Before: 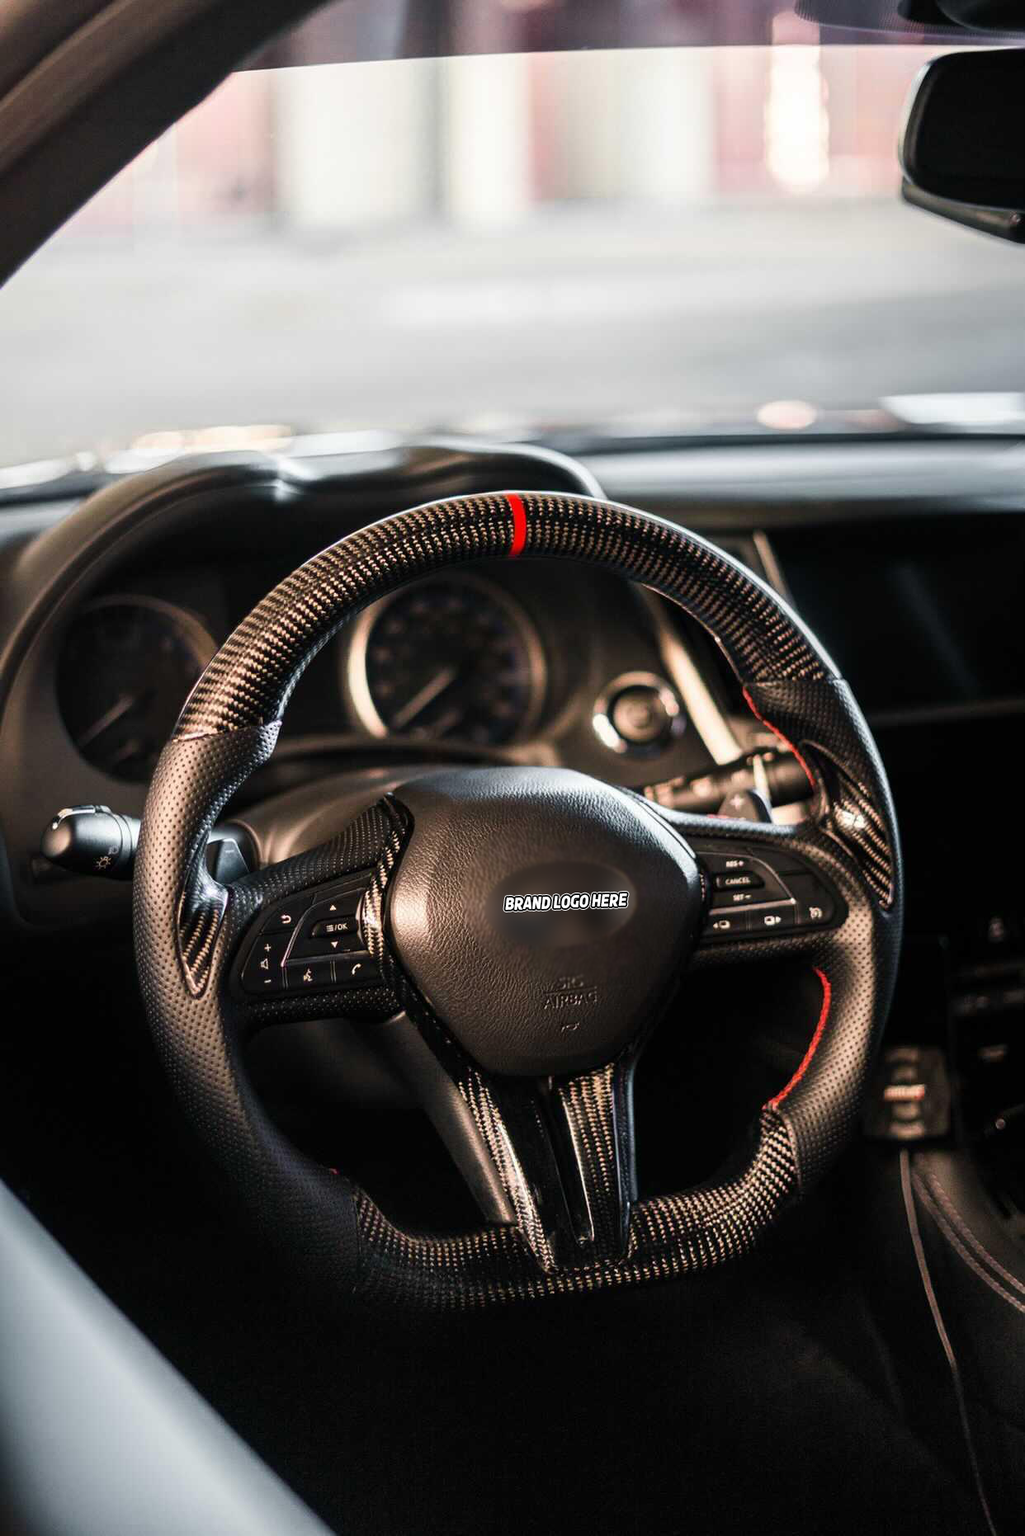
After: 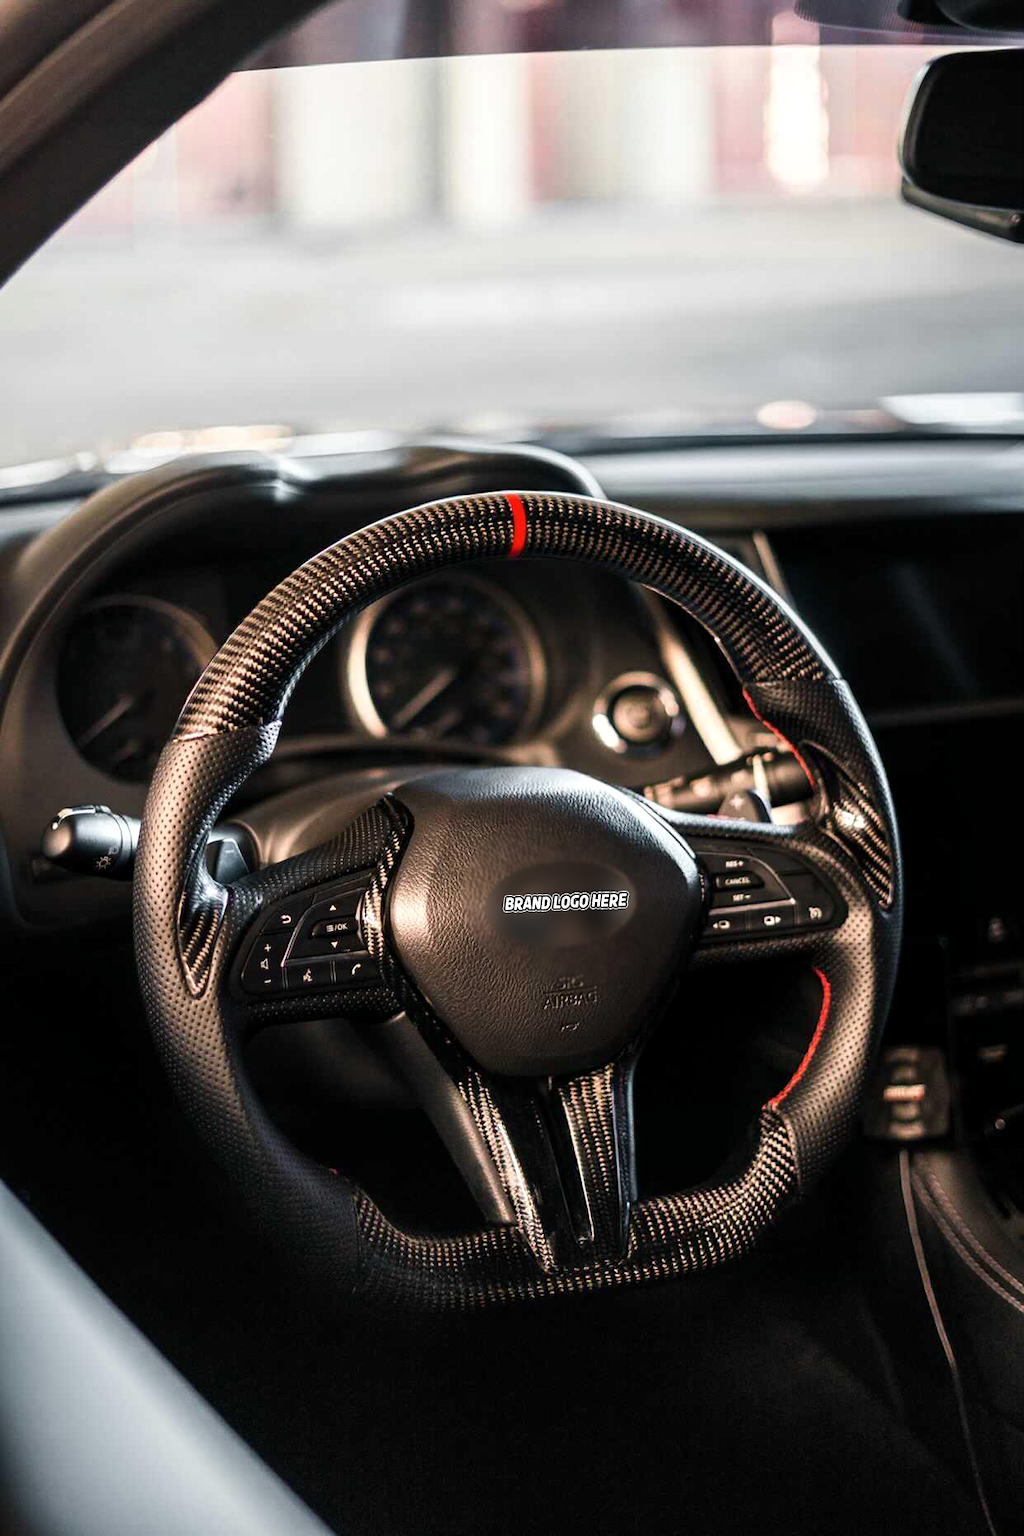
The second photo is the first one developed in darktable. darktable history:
base curve: exposure shift 0.01, preserve colors none
contrast equalizer: y [[0.6 ×6], [0.55 ×6], [0 ×6], [0 ×6], [0 ×6]], mix 0.169
